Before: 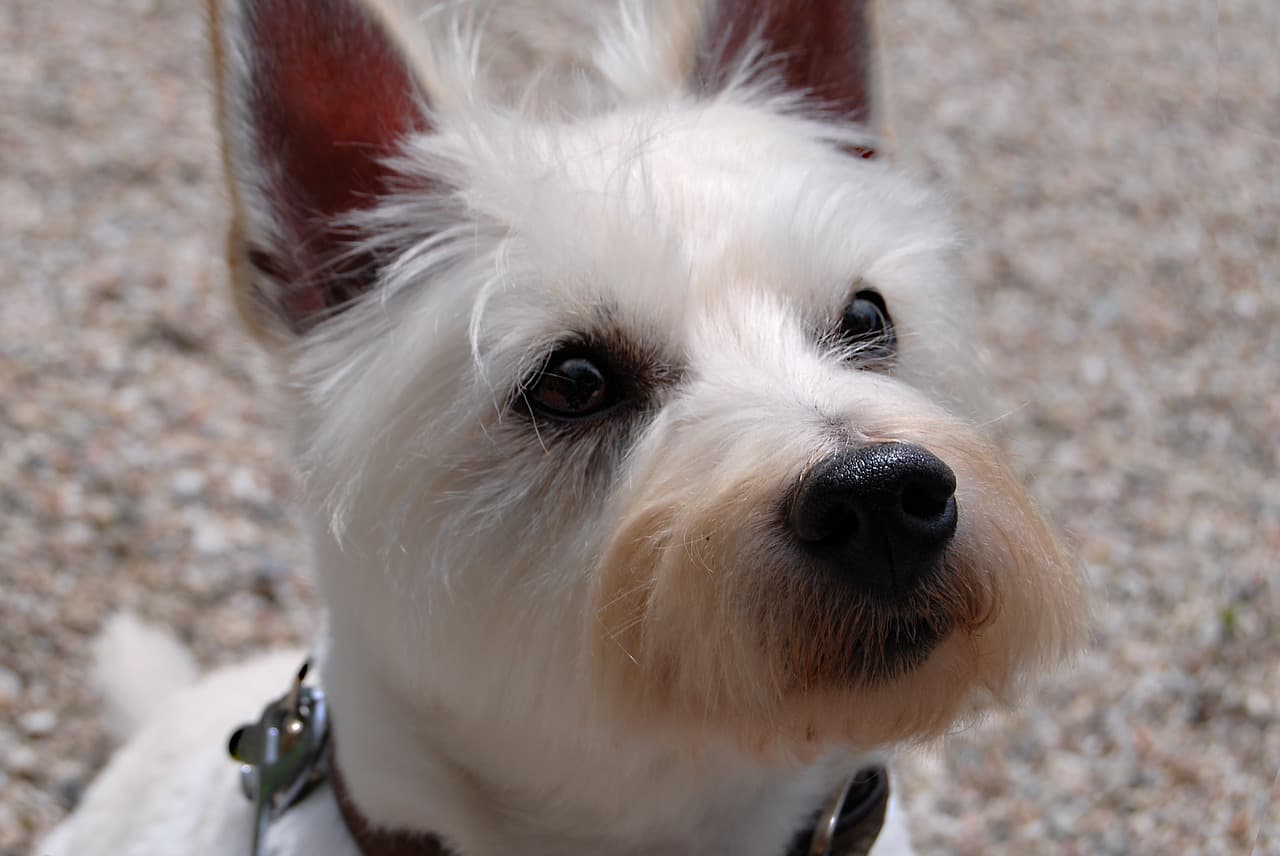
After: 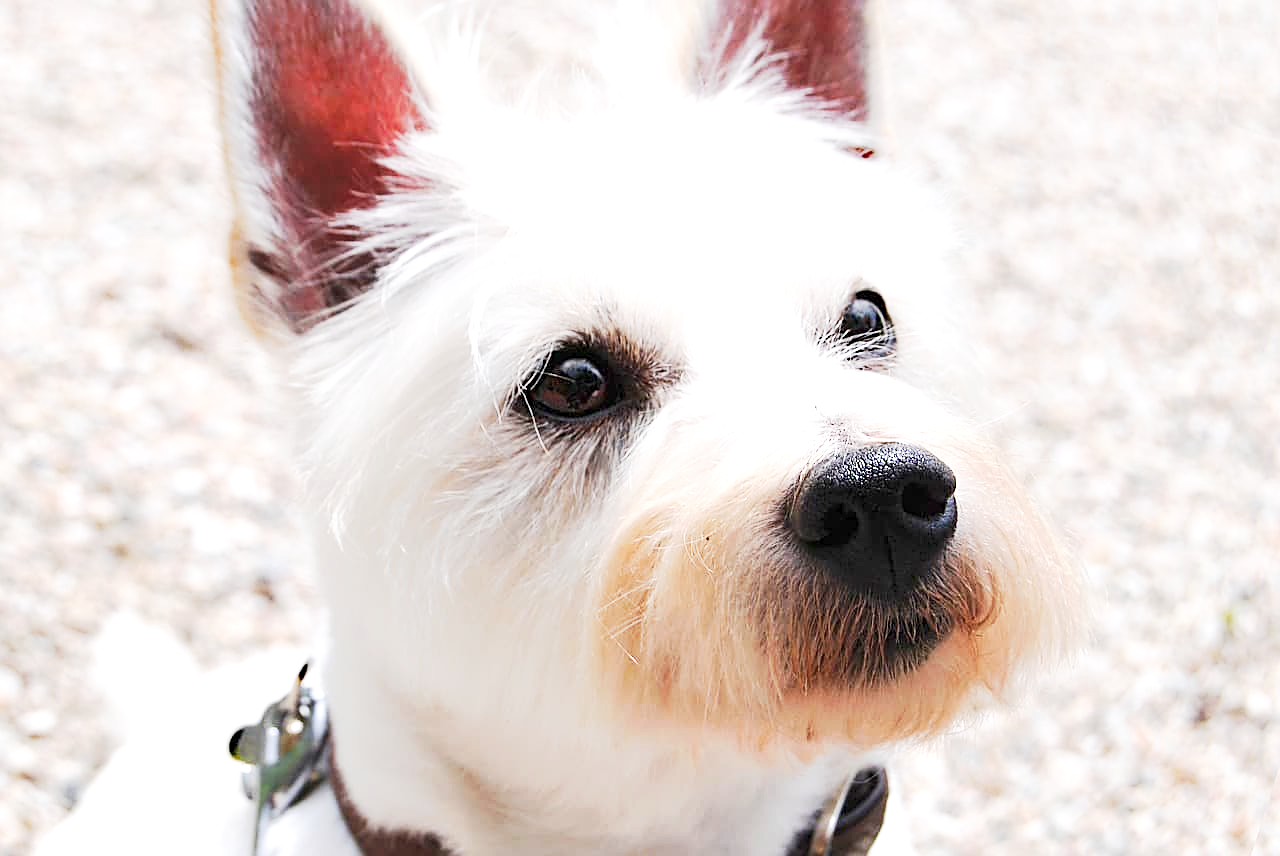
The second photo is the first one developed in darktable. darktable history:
sharpen: on, module defaults
tone curve: curves: ch0 [(0, 0) (0.003, 0.015) (0.011, 0.025) (0.025, 0.056) (0.044, 0.104) (0.069, 0.139) (0.1, 0.181) (0.136, 0.226) (0.177, 0.28) (0.224, 0.346) (0.277, 0.42) (0.335, 0.505) (0.399, 0.594) (0.468, 0.699) (0.543, 0.776) (0.623, 0.848) (0.709, 0.893) (0.801, 0.93) (0.898, 0.97) (1, 1)], preserve colors none
exposure: exposure 1.15 EV, compensate highlight preservation false
